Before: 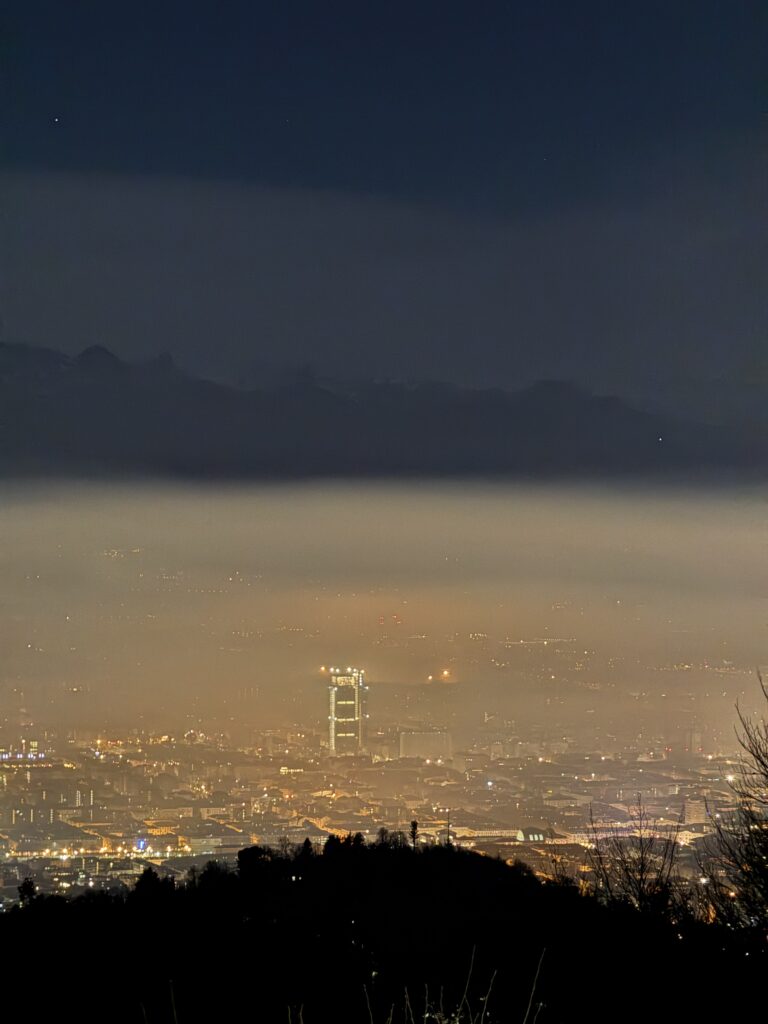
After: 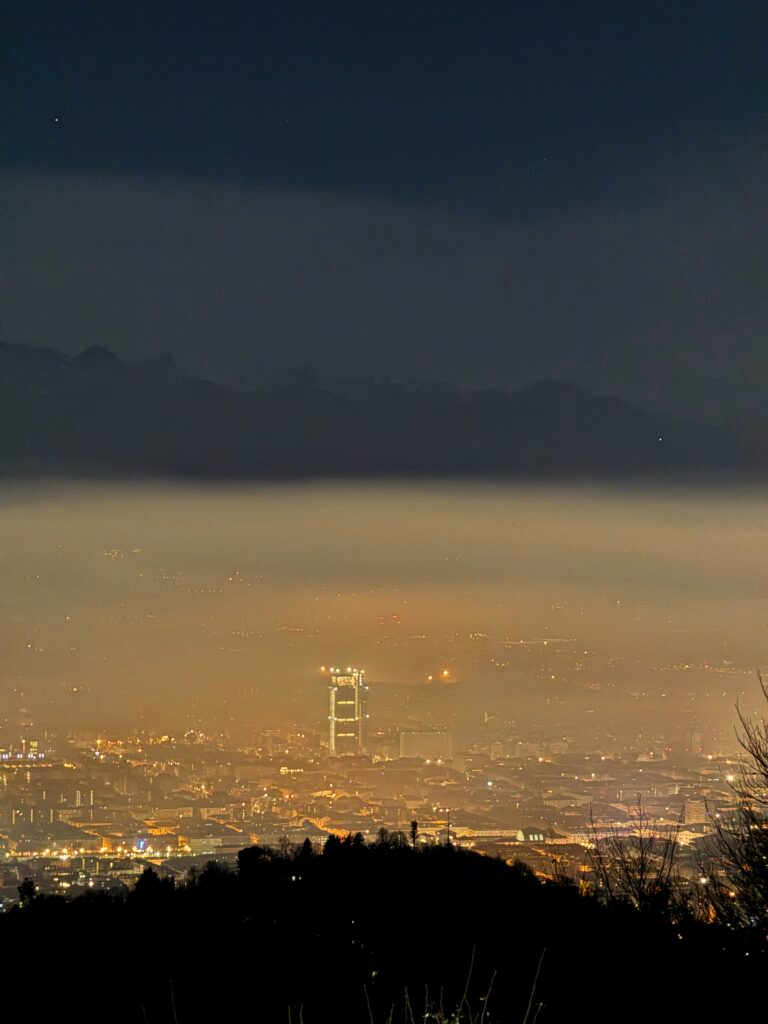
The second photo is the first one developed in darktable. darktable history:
white balance: red 1.029, blue 0.92
base curve: curves: ch0 [(0, 0) (0.989, 0.992)], preserve colors none
